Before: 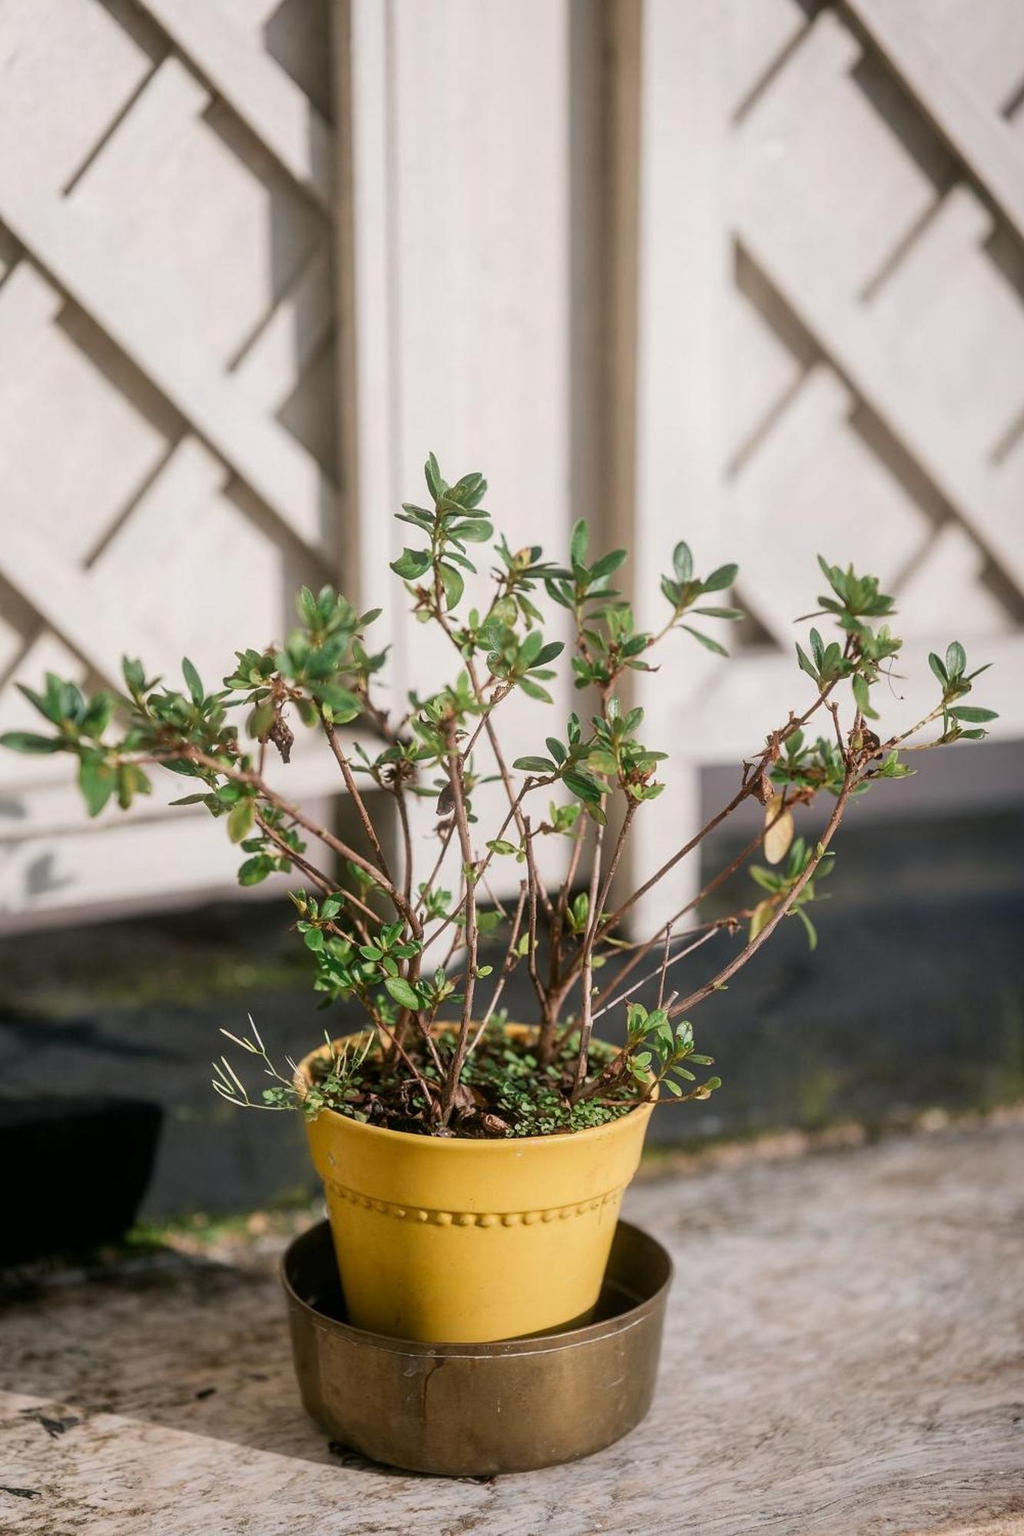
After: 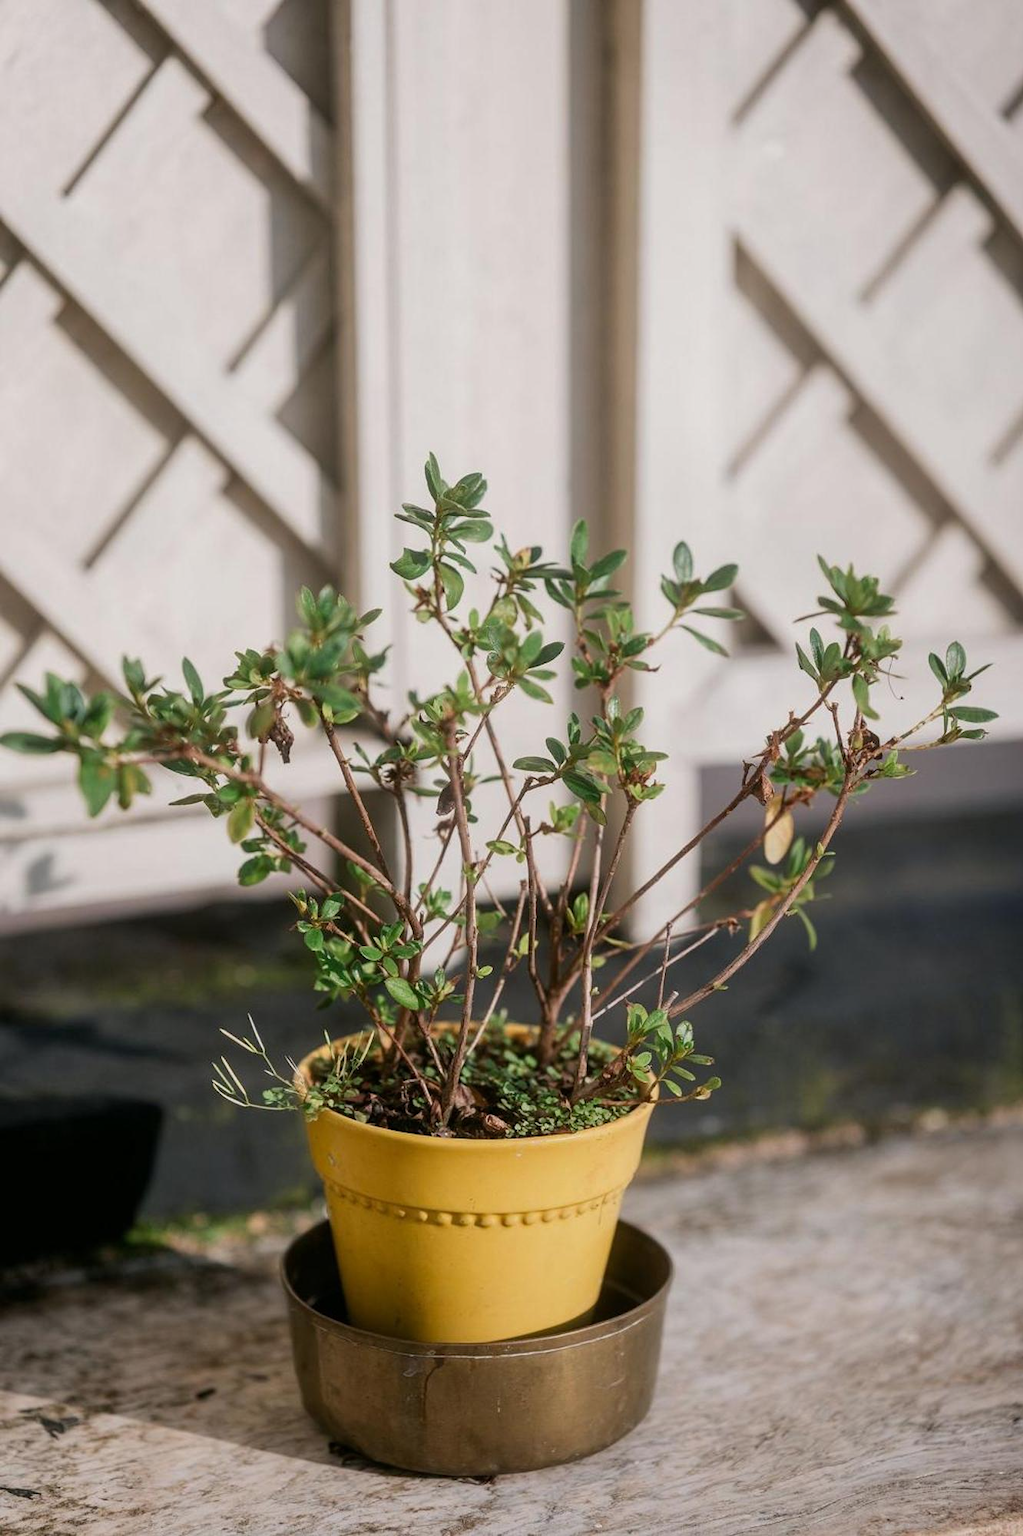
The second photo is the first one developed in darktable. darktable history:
exposure: exposure -0.151 EV, compensate highlight preservation false
